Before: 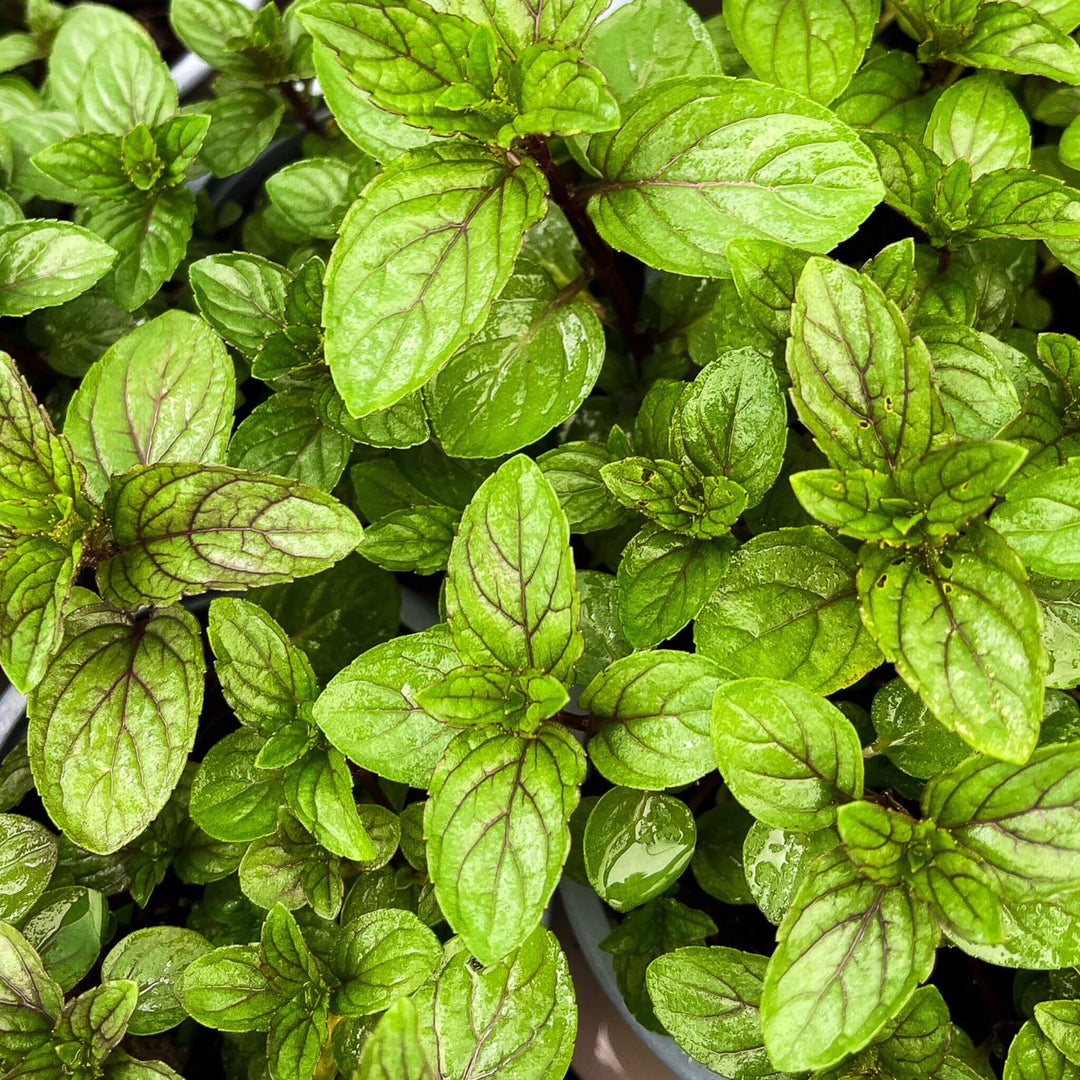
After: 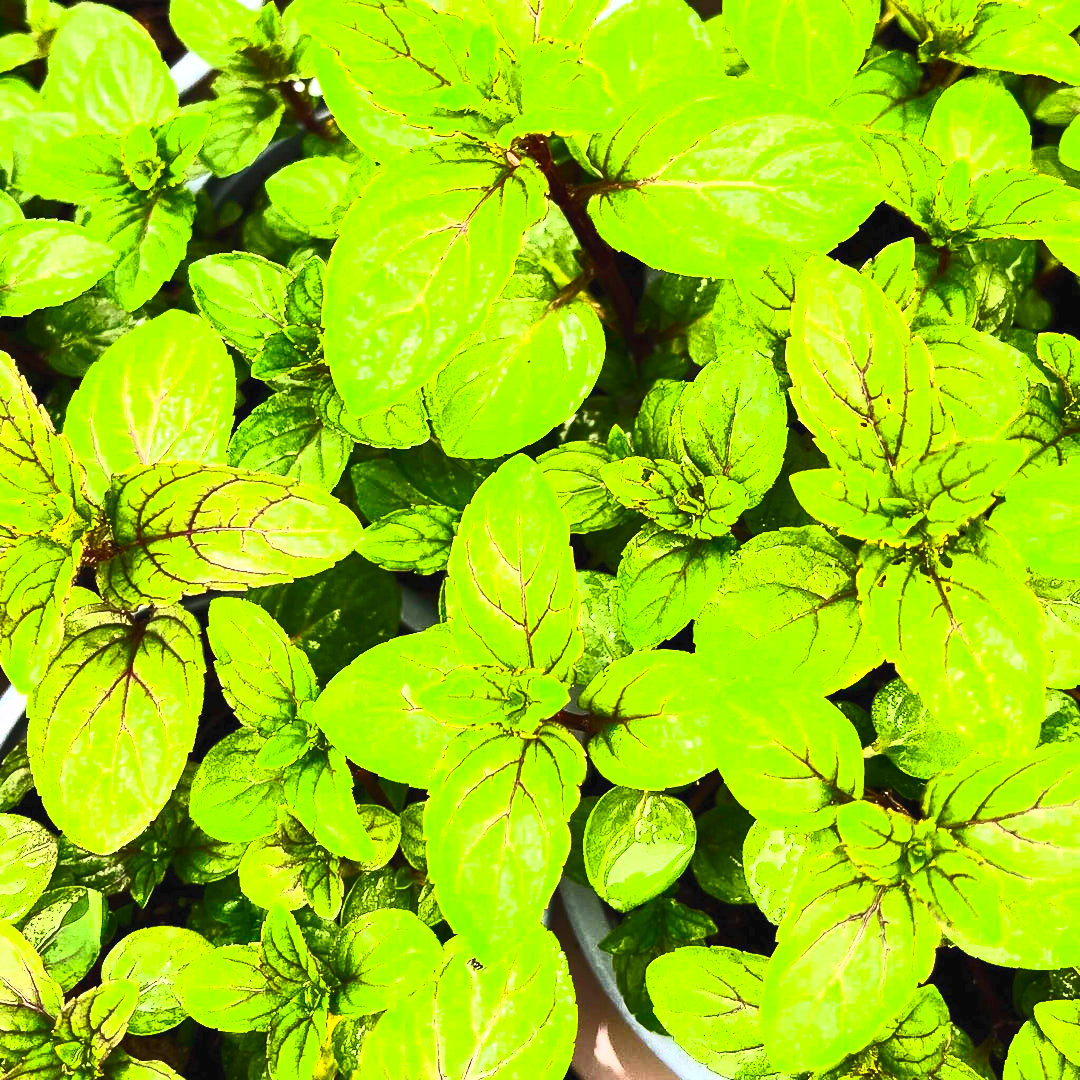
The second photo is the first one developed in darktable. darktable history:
contrast brightness saturation: contrast 0.83, brightness 0.59, saturation 0.59
exposure: black level correction 0, exposure 0.7 EV, compensate exposure bias true, compensate highlight preservation false
